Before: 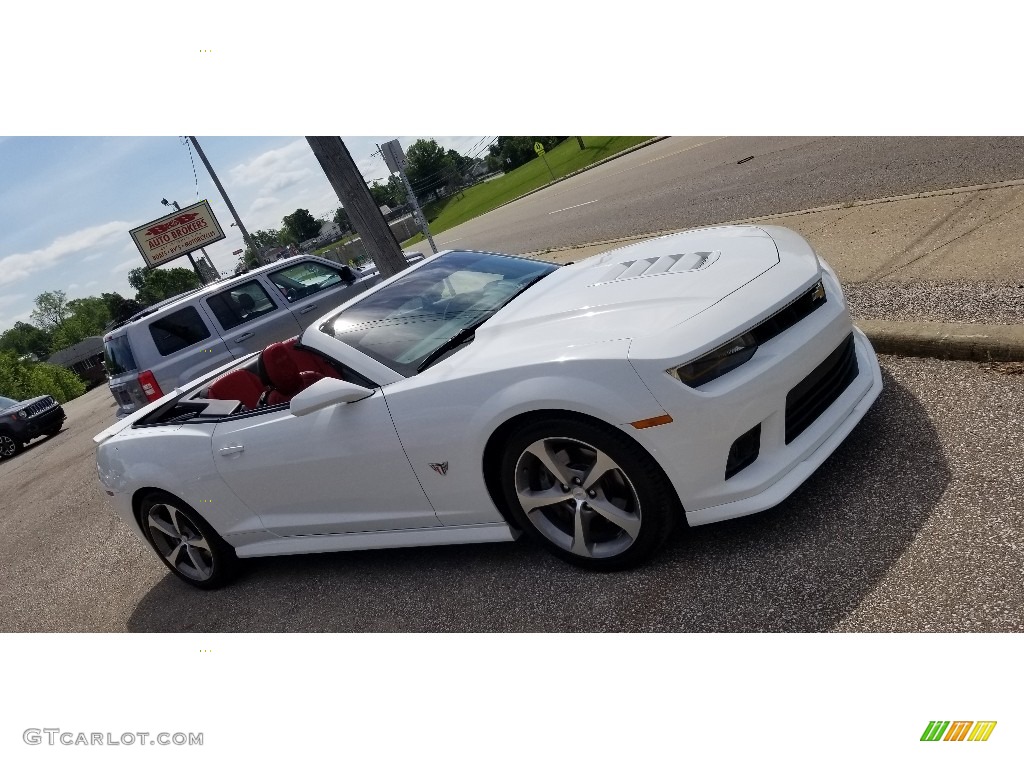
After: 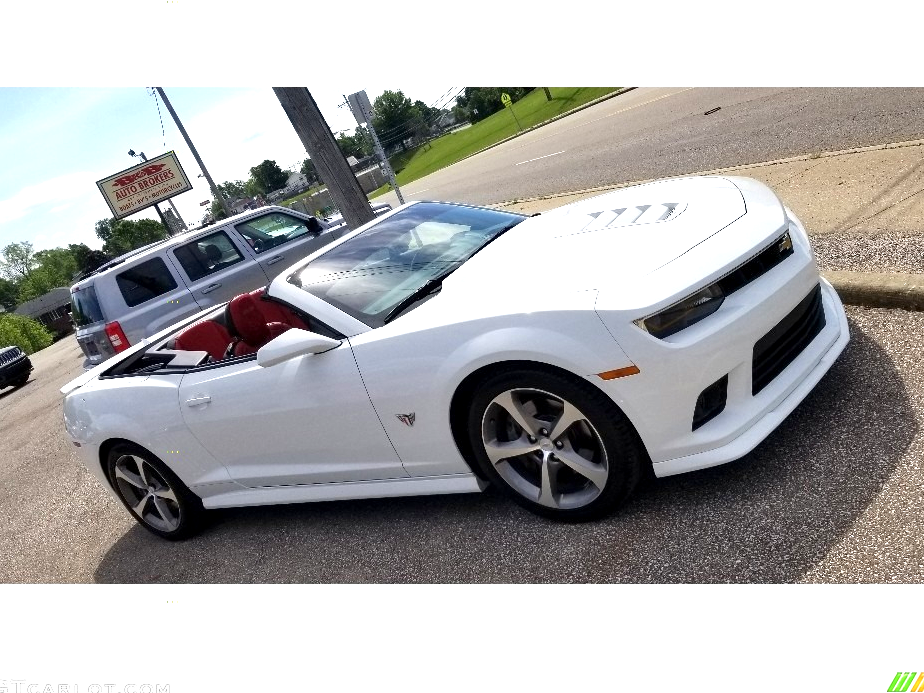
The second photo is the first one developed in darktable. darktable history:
crop: left 3.305%, top 6.436%, right 6.389%, bottom 3.258%
white balance: emerald 1
exposure: black level correction 0.001, exposure 0.955 EV, compensate exposure bias true, compensate highlight preservation false
